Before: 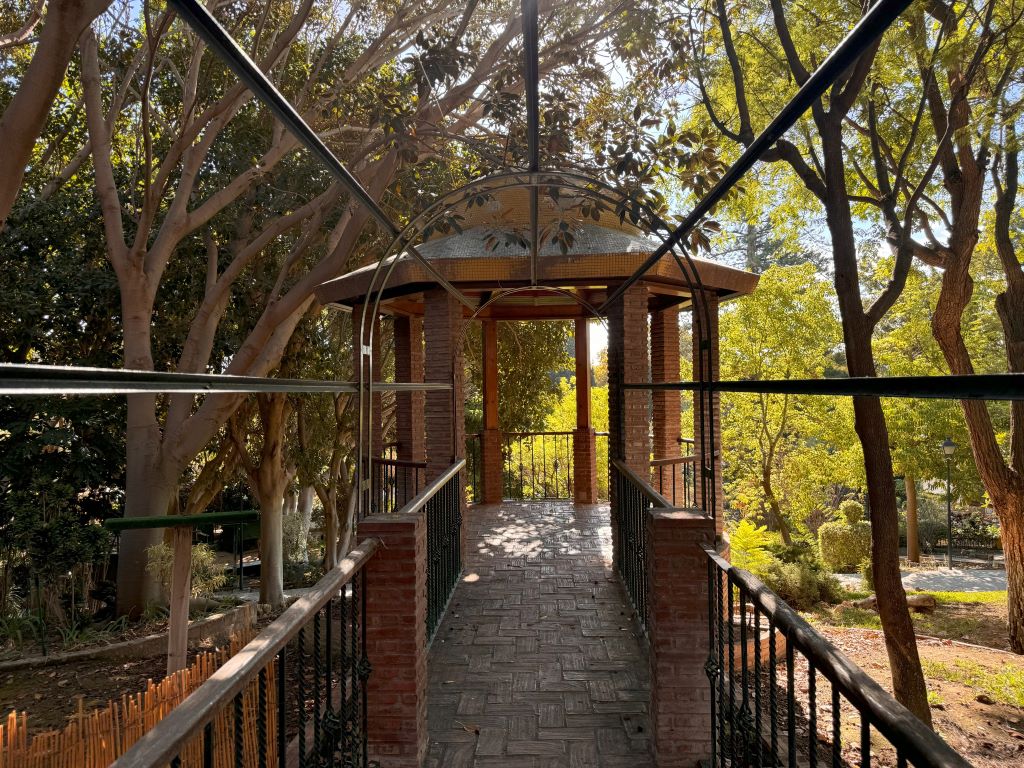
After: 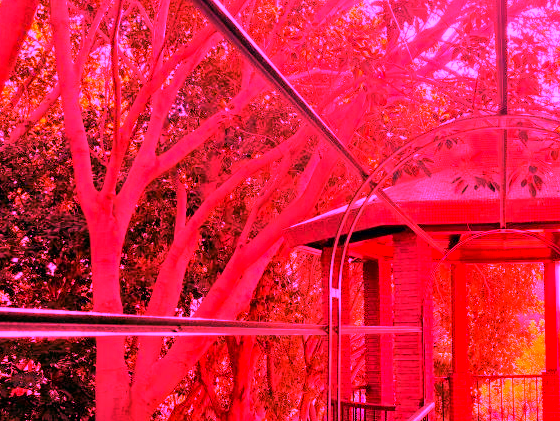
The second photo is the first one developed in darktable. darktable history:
contrast brightness saturation: contrast 0.04, saturation 0.07
crop and rotate: left 3.047%, top 7.509%, right 42.236%, bottom 37.598%
white balance: red 4.26, blue 1.802
